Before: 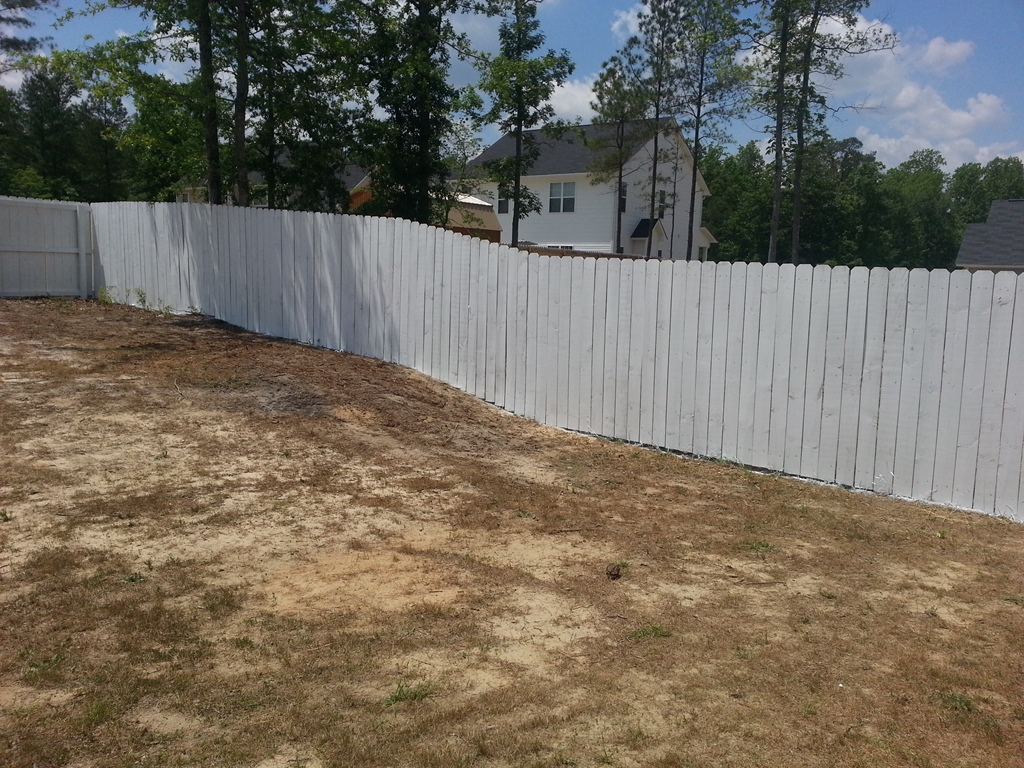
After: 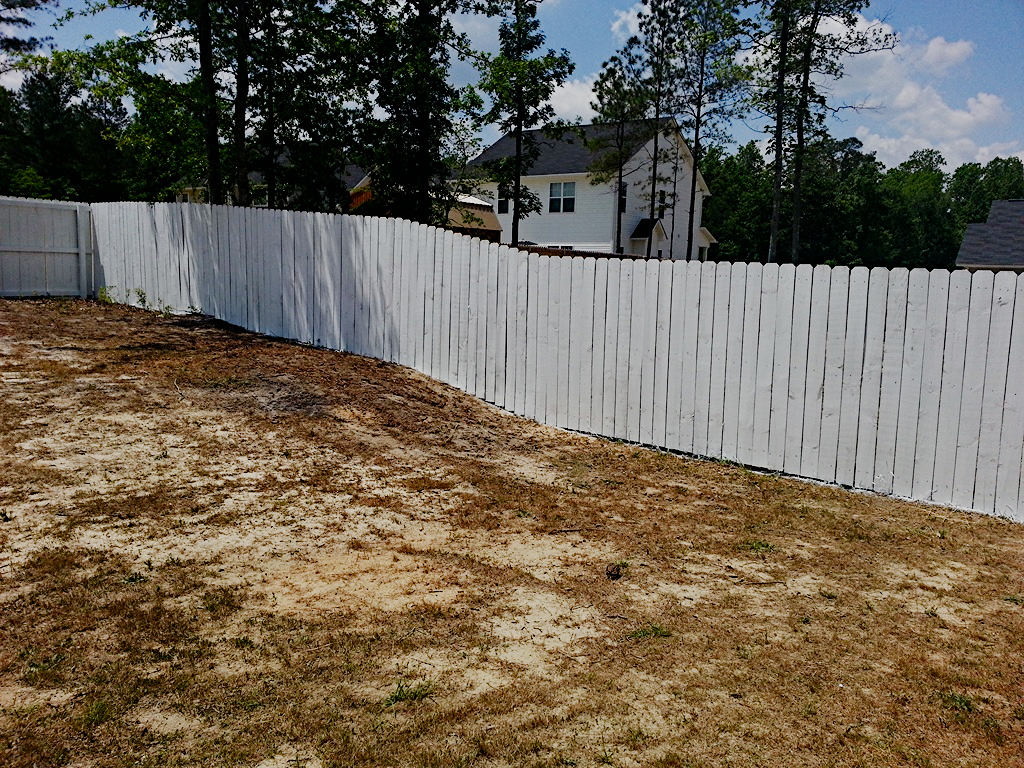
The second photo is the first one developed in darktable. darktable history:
contrast equalizer "clarity": octaves 7, y [[0.6 ×6], [0.55 ×6], [0 ×6], [0 ×6], [0 ×6]], mix 0.3
diffuse or sharpen "sharpen demosaicing: AA filter": edge sensitivity 1, 1st order anisotropy 100%, 2nd order anisotropy 100%, 3rd order anisotropy 100%, 4th order anisotropy 100%, 1st order speed -25%, 2nd order speed -25%, 3rd order speed -25%, 4th order speed -25%
sigmoid "smooth": skew -0.2, preserve hue 0%, red attenuation 0.1, red rotation 0.035, green attenuation 0.1, green rotation -0.017, blue attenuation 0.15, blue rotation -0.052, base primaries Rec2020
color balance rgb "basic colorfulness: standard": perceptual saturation grading › global saturation 20%, perceptual saturation grading › highlights -25%, perceptual saturation grading › shadows 25%
